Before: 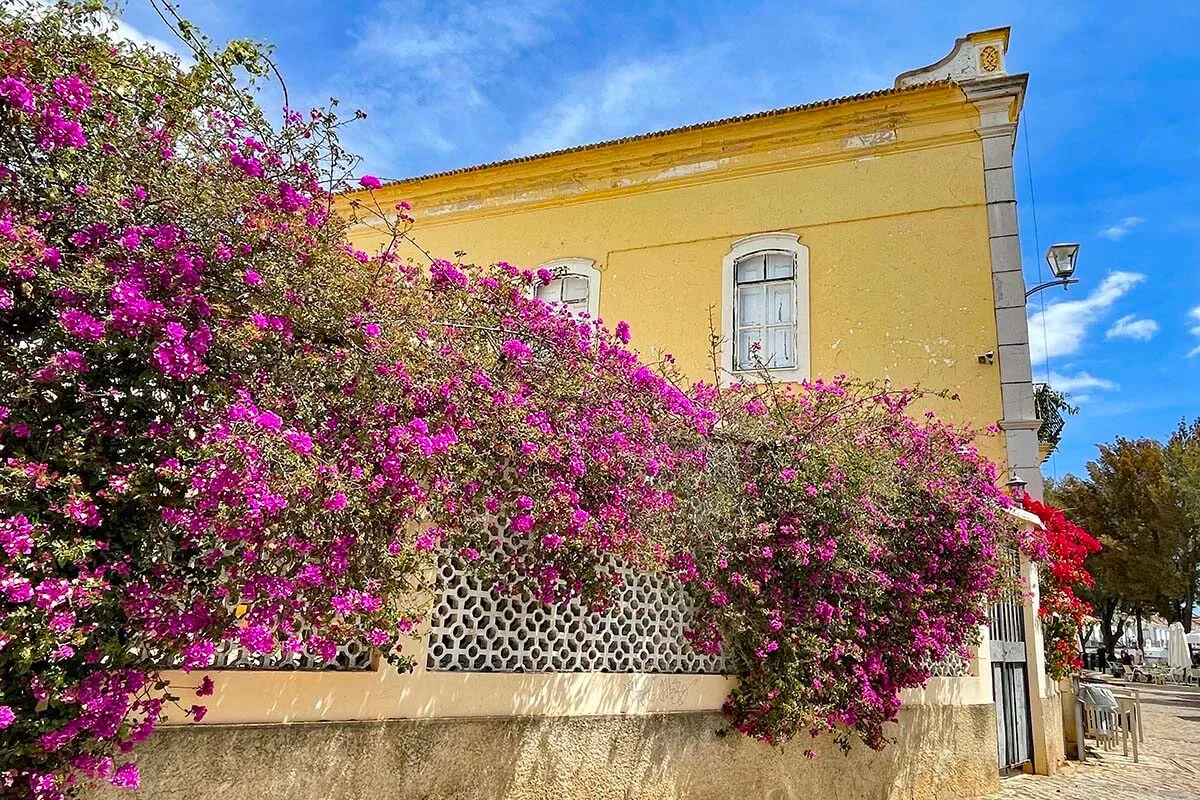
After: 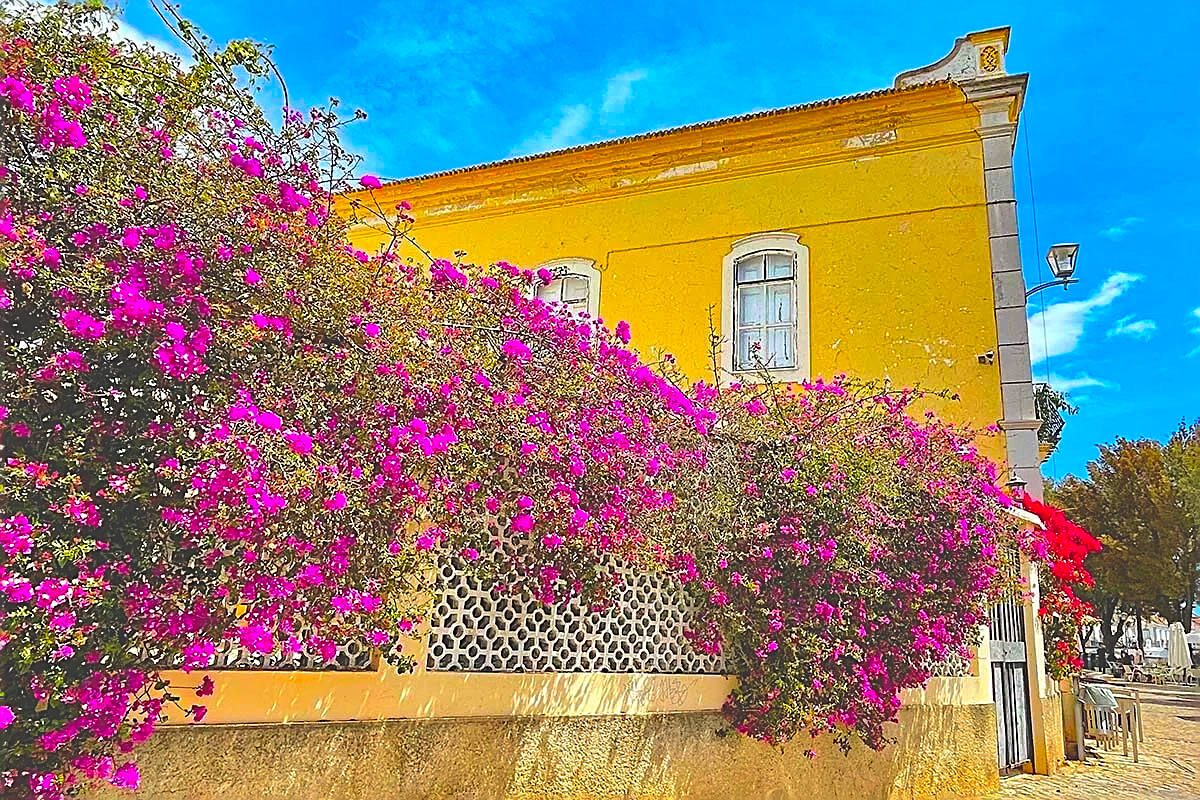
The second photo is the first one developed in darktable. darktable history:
sharpen: amount 0.908
shadows and highlights: shadows 39.47, highlights -59.89
contrast brightness saturation: contrast 0.203, brightness 0.192, saturation 0.787
exposure: black level correction -0.021, exposure -0.037 EV, compensate highlight preservation false
